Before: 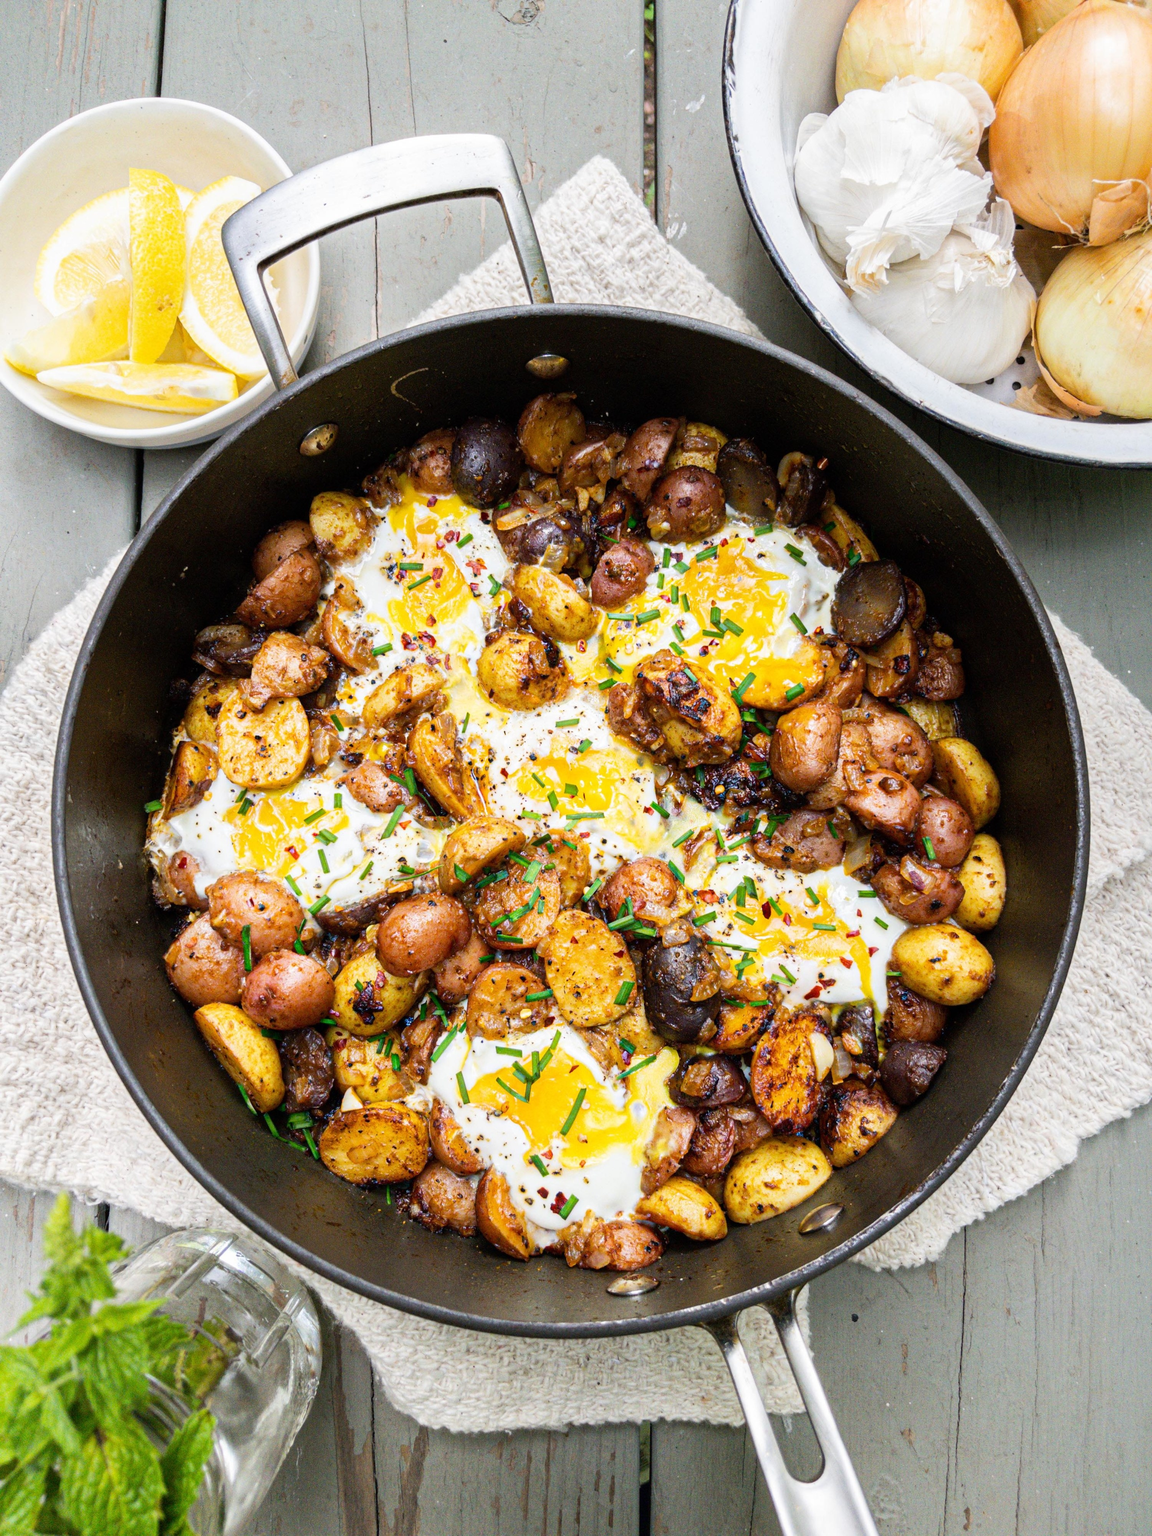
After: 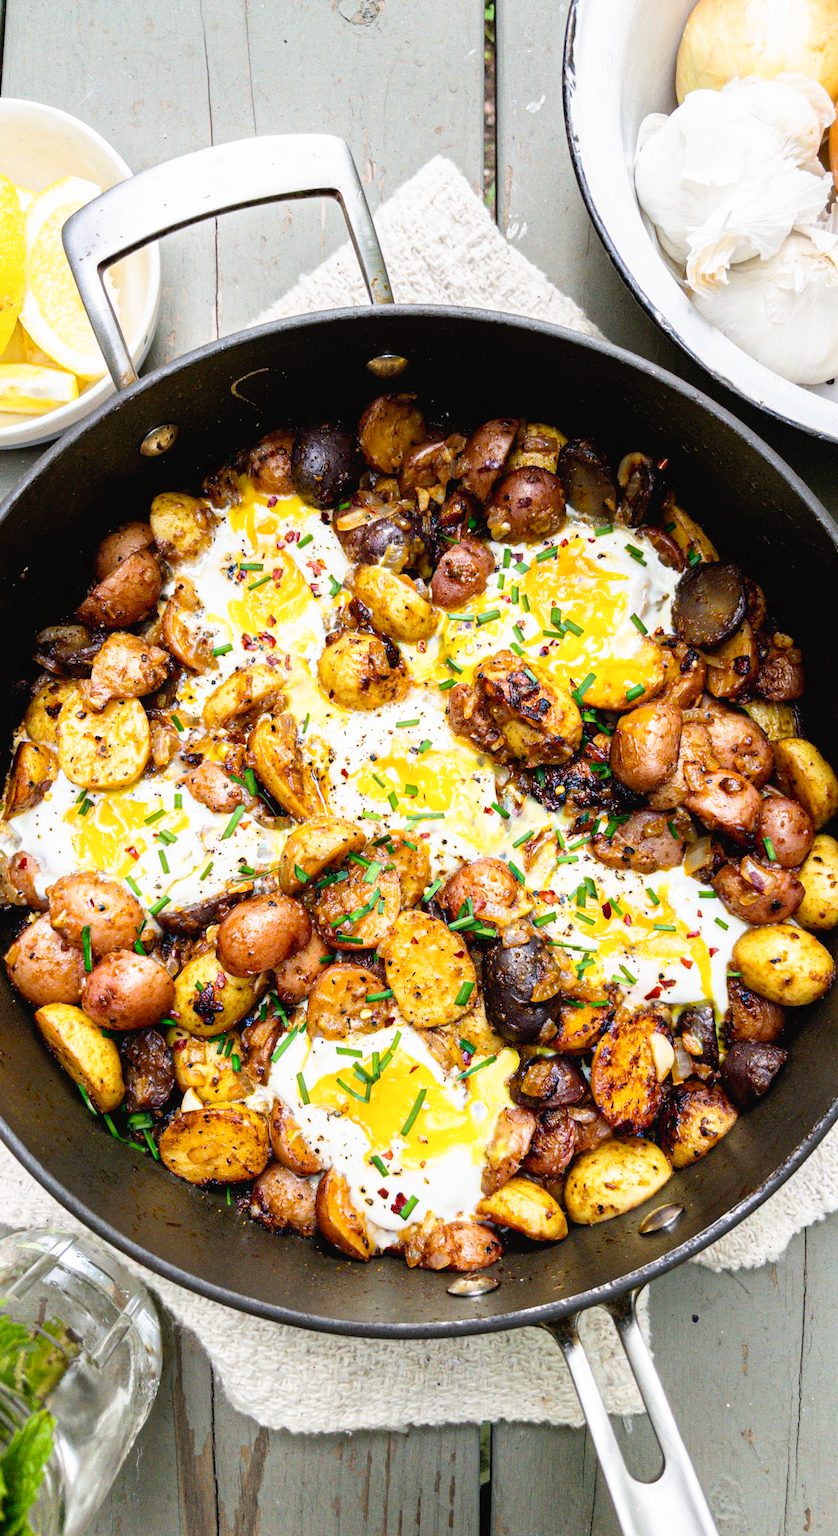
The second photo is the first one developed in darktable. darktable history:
crop: left 13.916%, right 13.294%
tone curve: curves: ch0 [(0, 0) (0.003, 0.022) (0.011, 0.025) (0.025, 0.025) (0.044, 0.029) (0.069, 0.042) (0.1, 0.068) (0.136, 0.118) (0.177, 0.176) (0.224, 0.233) (0.277, 0.299) (0.335, 0.371) (0.399, 0.448) (0.468, 0.526) (0.543, 0.605) (0.623, 0.684) (0.709, 0.775) (0.801, 0.869) (0.898, 0.957) (1, 1)], preserve colors none
